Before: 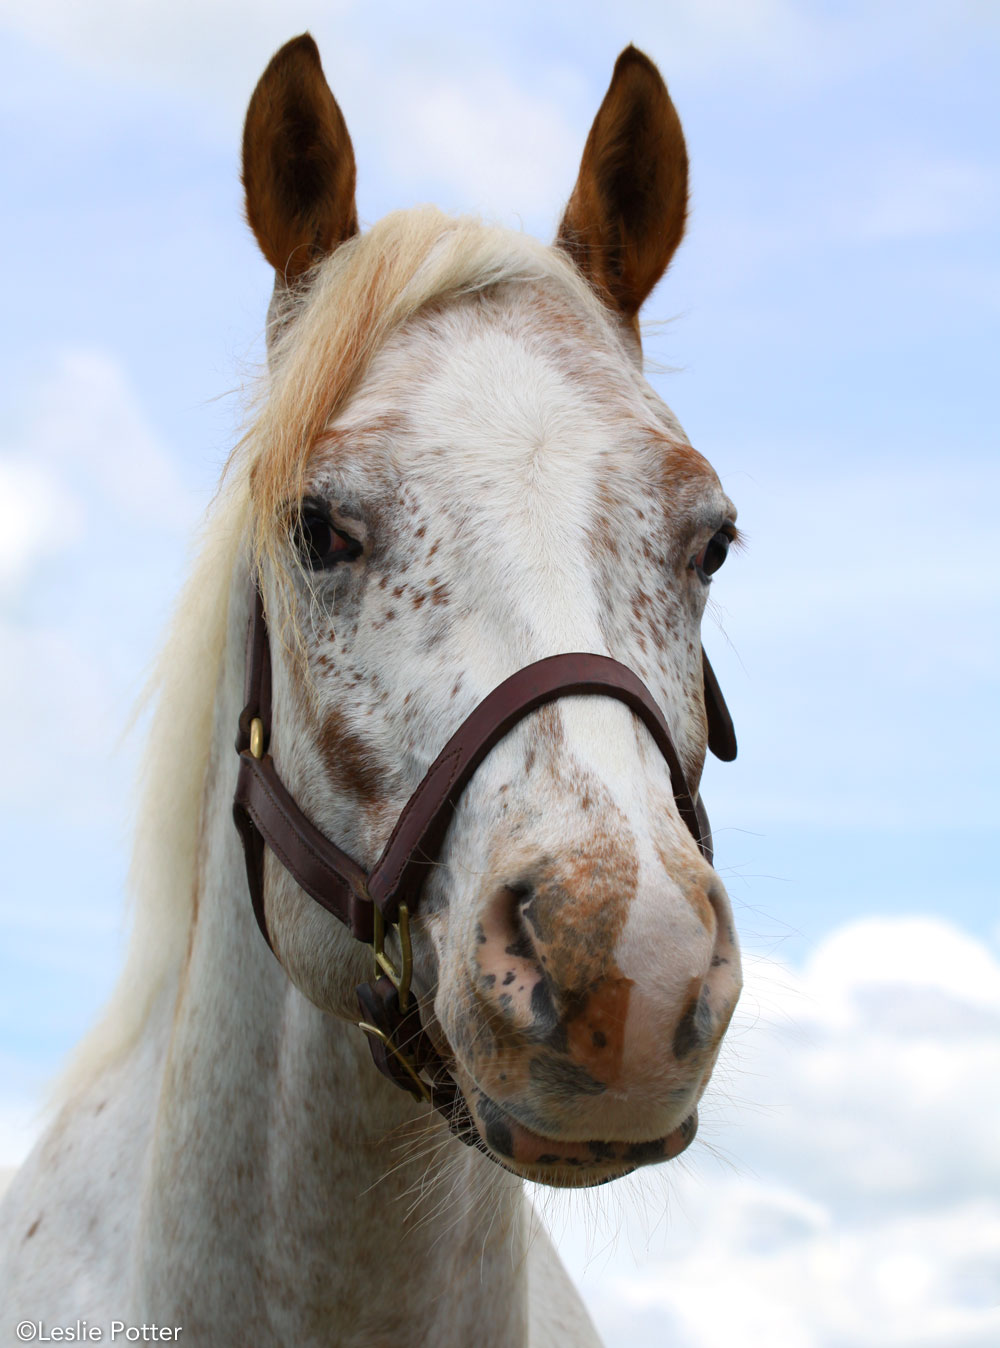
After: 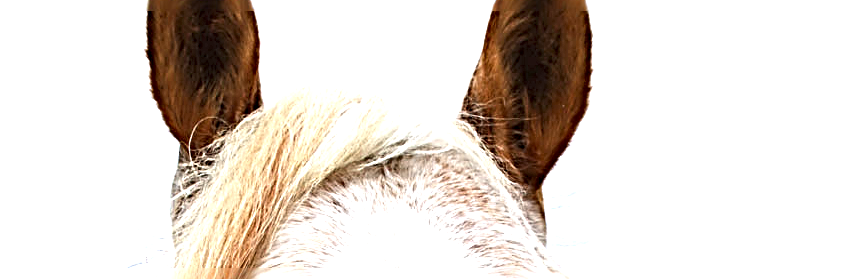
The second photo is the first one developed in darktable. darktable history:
crop and rotate: left 9.637%, top 9.433%, right 6.139%, bottom 69.866%
sharpen: radius 4.016, amount 1.995
exposure: exposure 1.136 EV, compensate exposure bias true, compensate highlight preservation false
